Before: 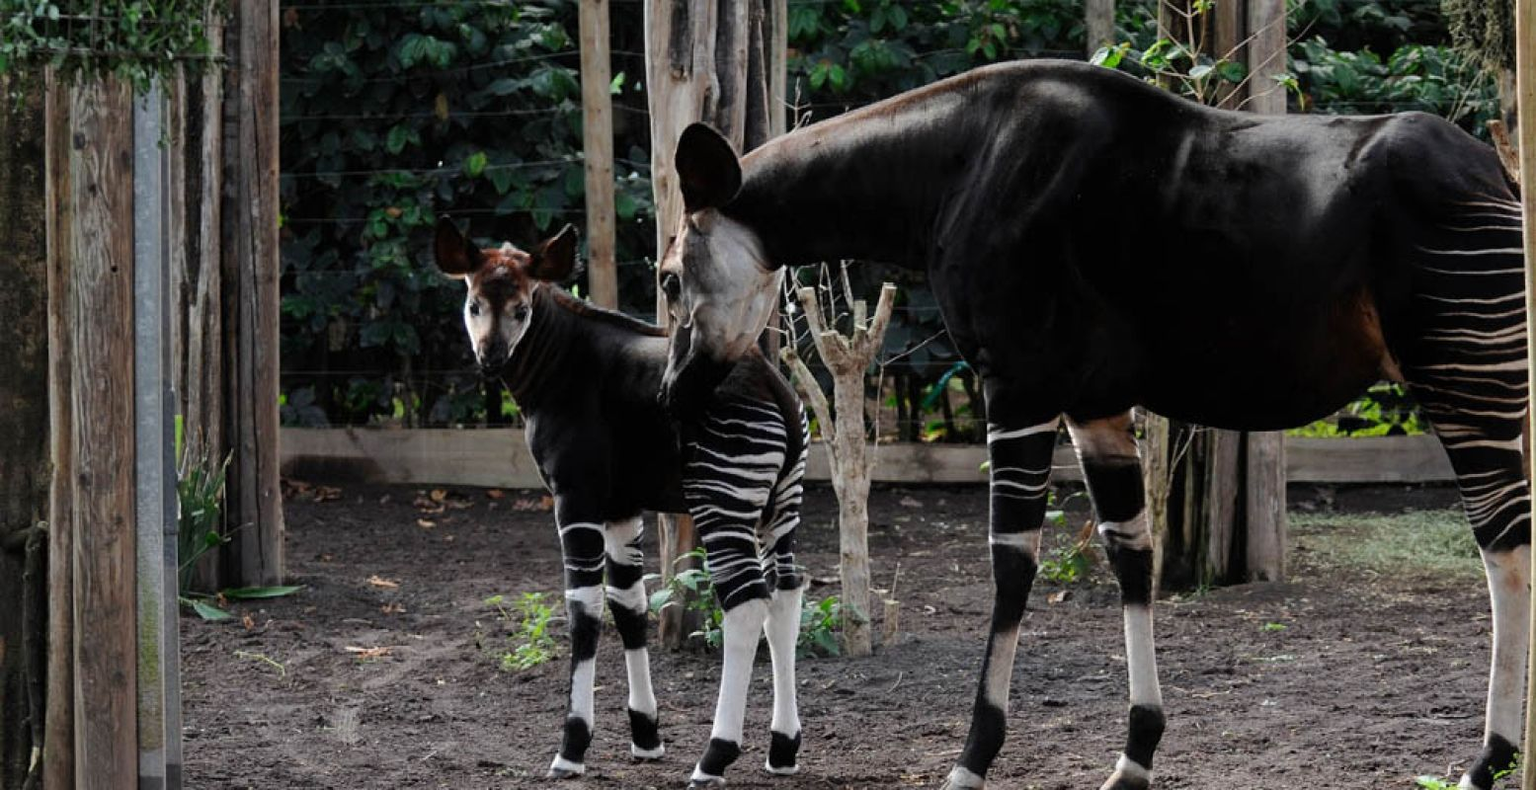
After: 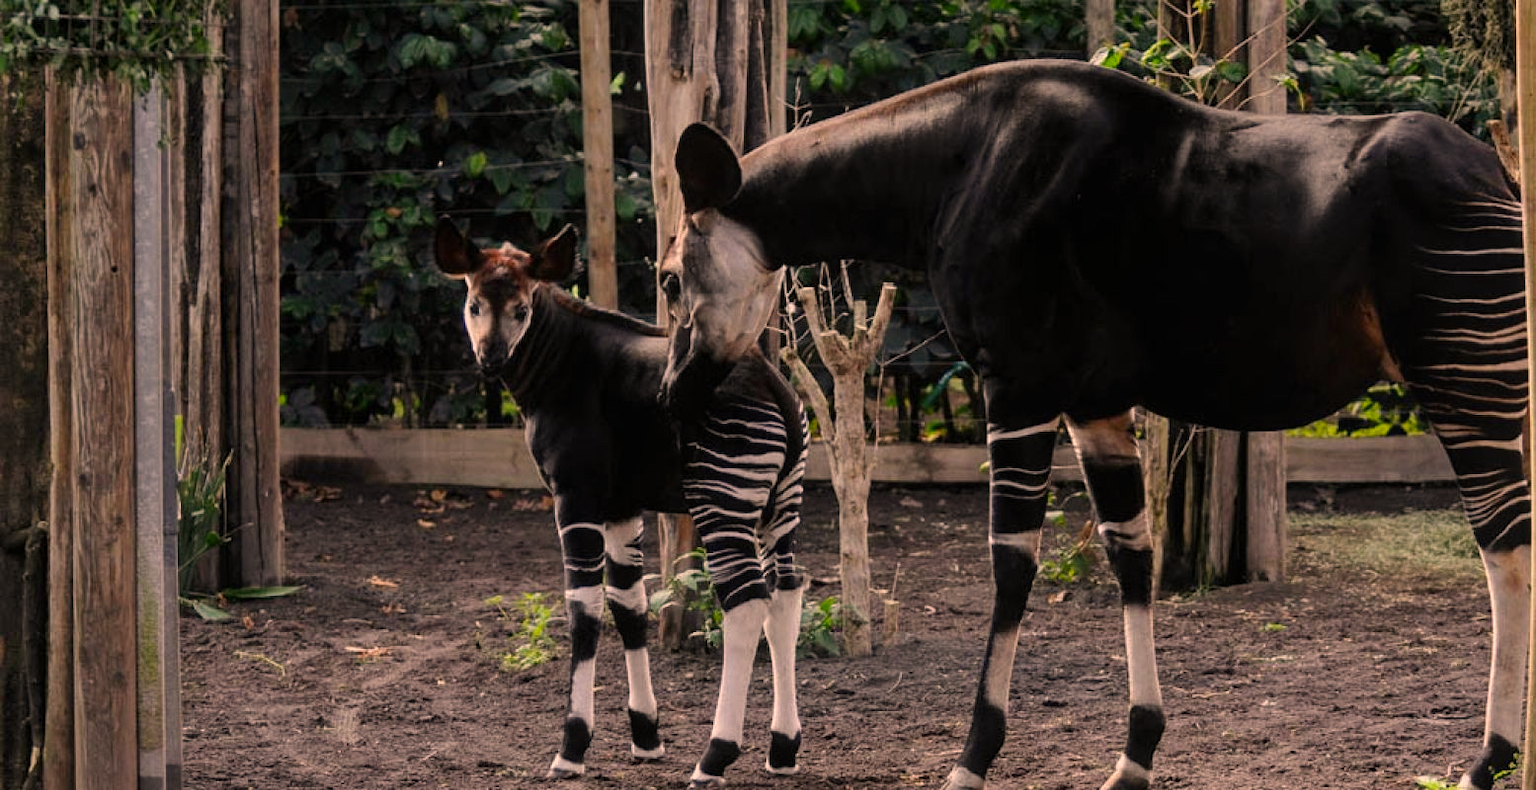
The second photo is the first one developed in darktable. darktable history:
local contrast: detail 110%
color correction: highlights a* 17.56, highlights b* 18.92
